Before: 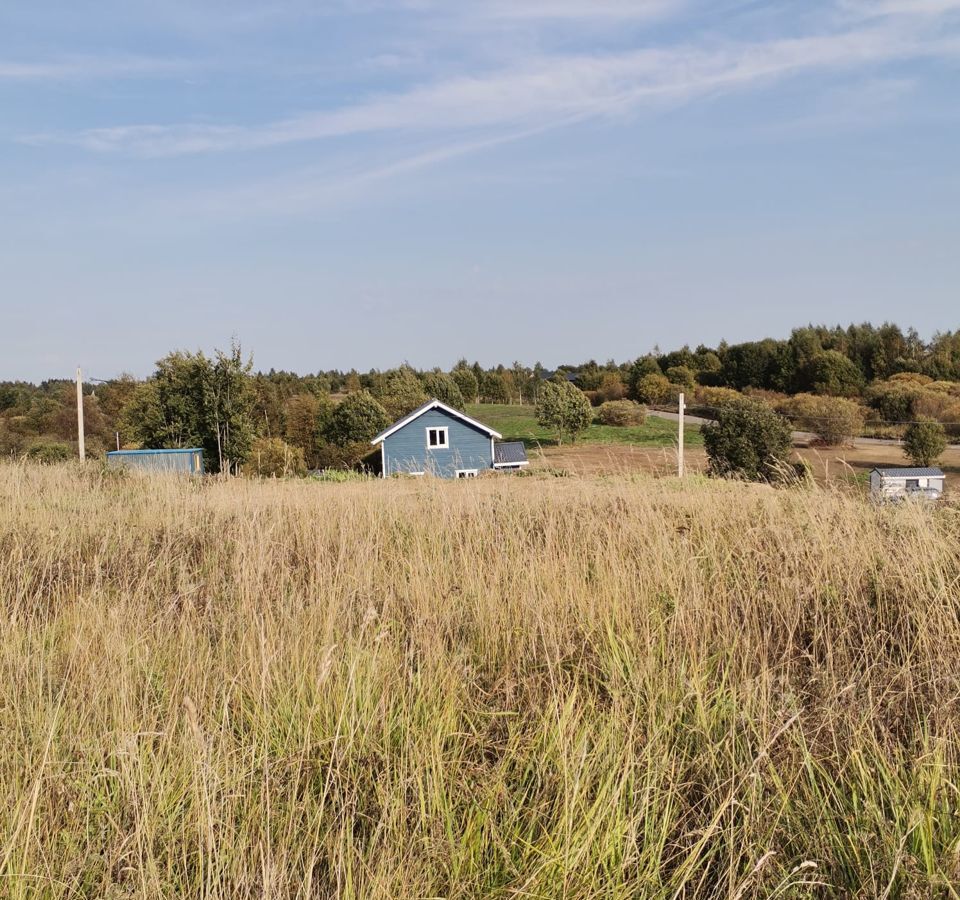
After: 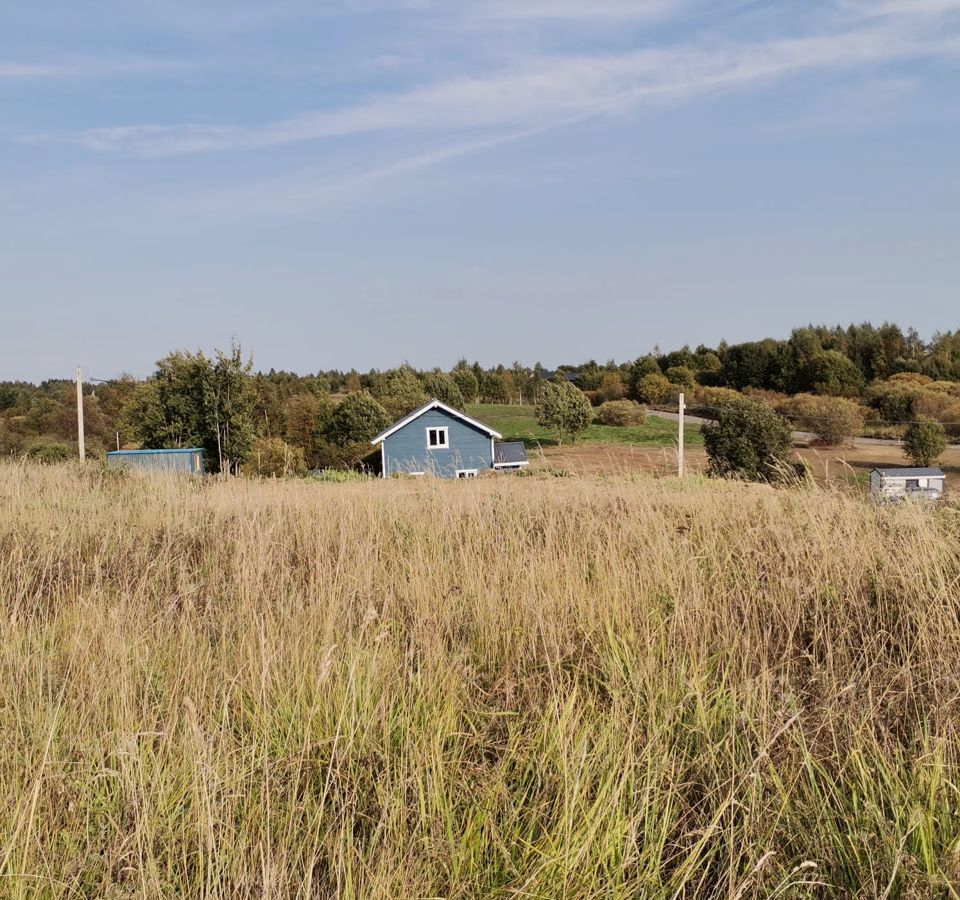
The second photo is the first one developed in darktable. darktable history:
exposure: black level correction 0.002, exposure -0.097 EV, compensate highlight preservation false
